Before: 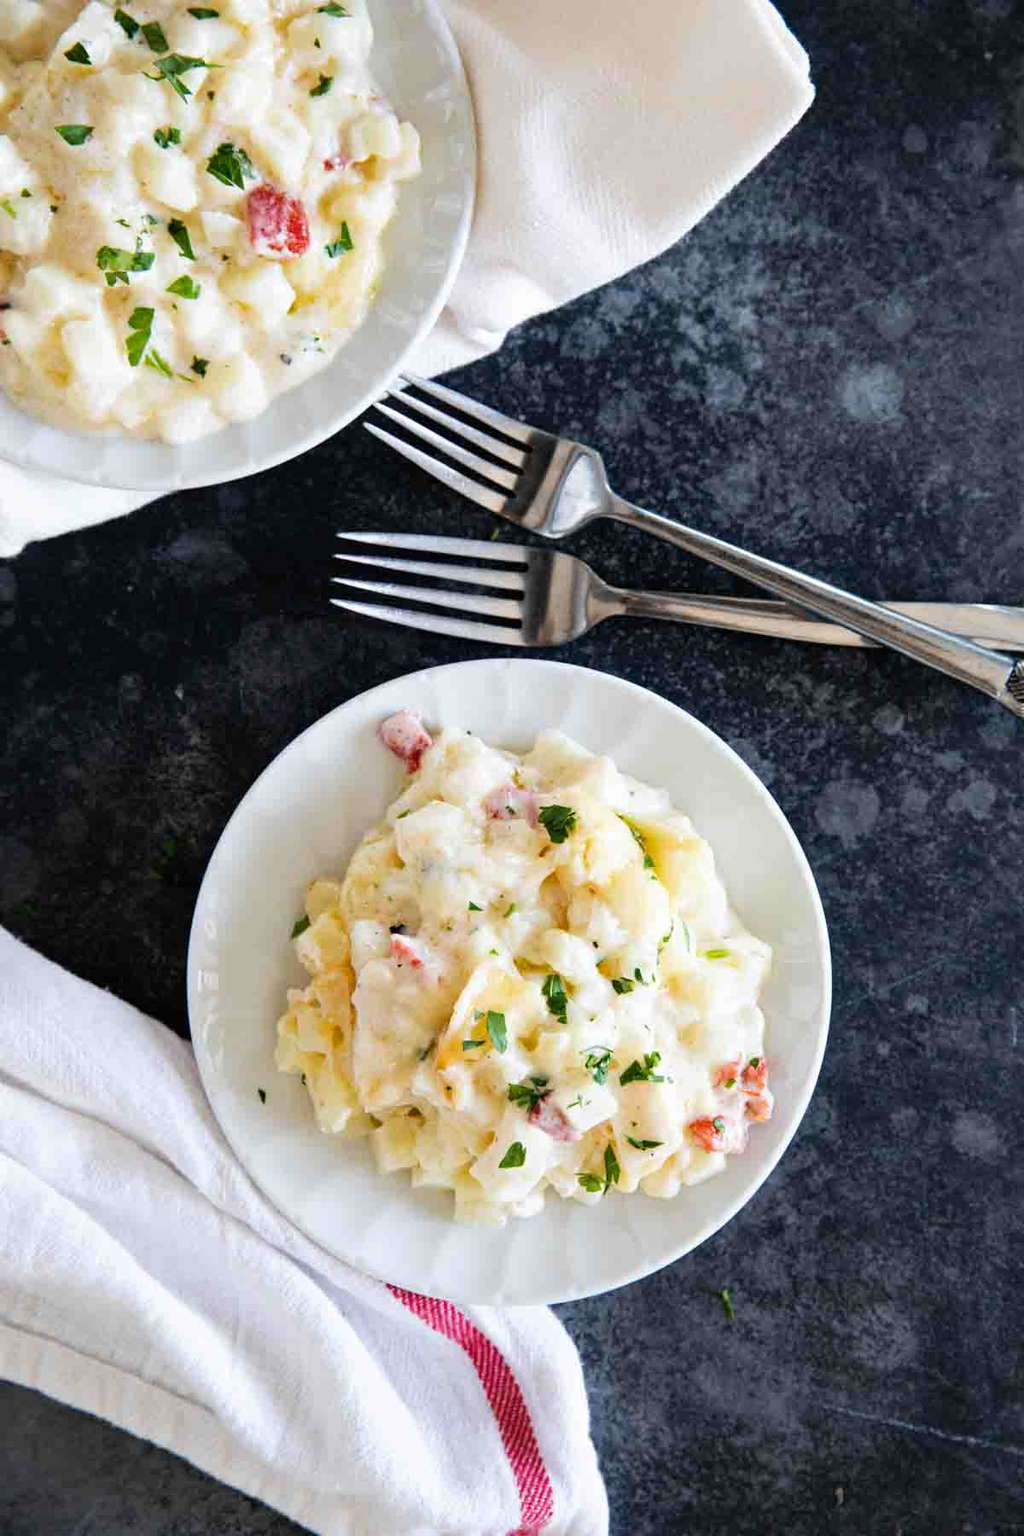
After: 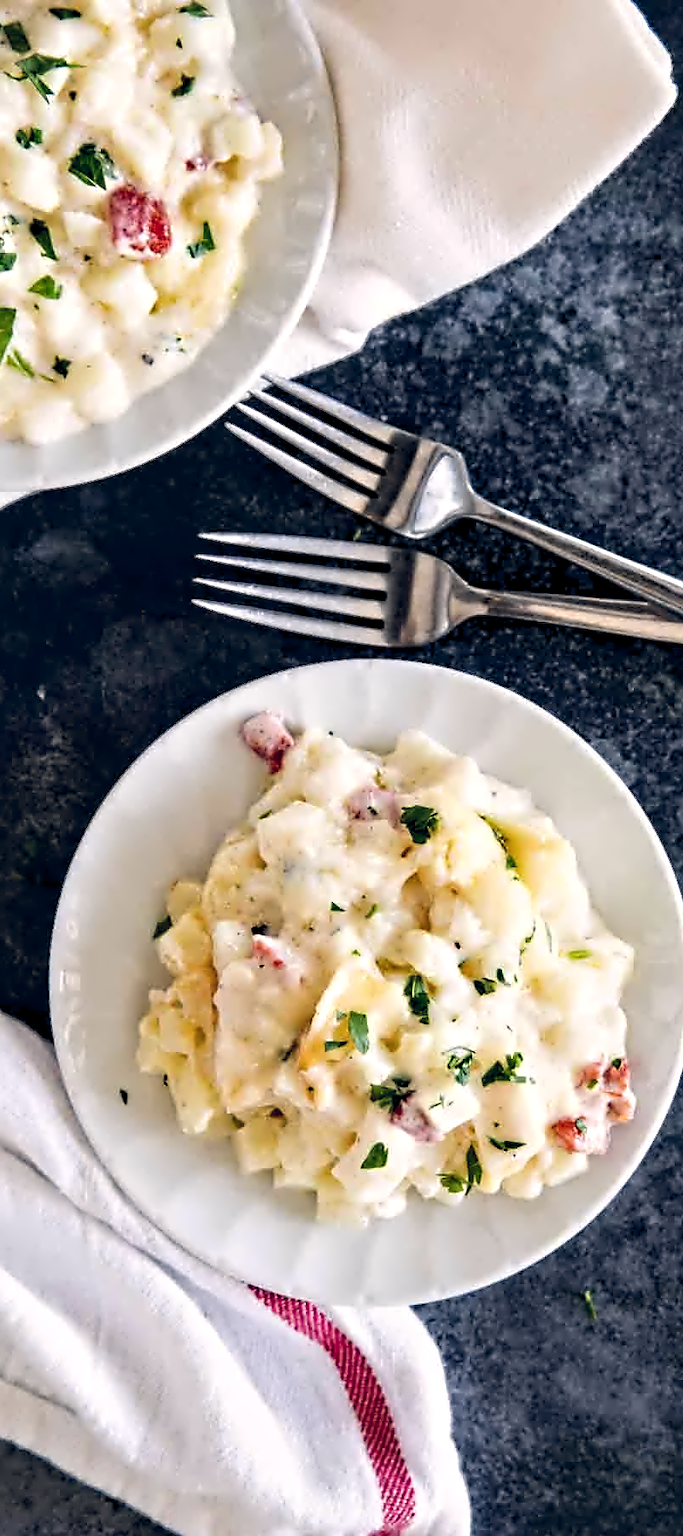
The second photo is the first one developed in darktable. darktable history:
color balance rgb: shadows lift › hue 87.51°, highlights gain › chroma 1.62%, highlights gain › hue 55.1°, global offset › chroma 0.1%, global offset › hue 253.66°, linear chroma grading › global chroma 0.5%
crop and rotate: left 13.537%, right 19.796%
contrast equalizer: octaves 7, y [[0.5, 0.542, 0.583, 0.625, 0.667, 0.708], [0.5 ×6], [0.5 ×6], [0, 0.033, 0.067, 0.1, 0.133, 0.167], [0, 0.05, 0.1, 0.15, 0.2, 0.25]]
